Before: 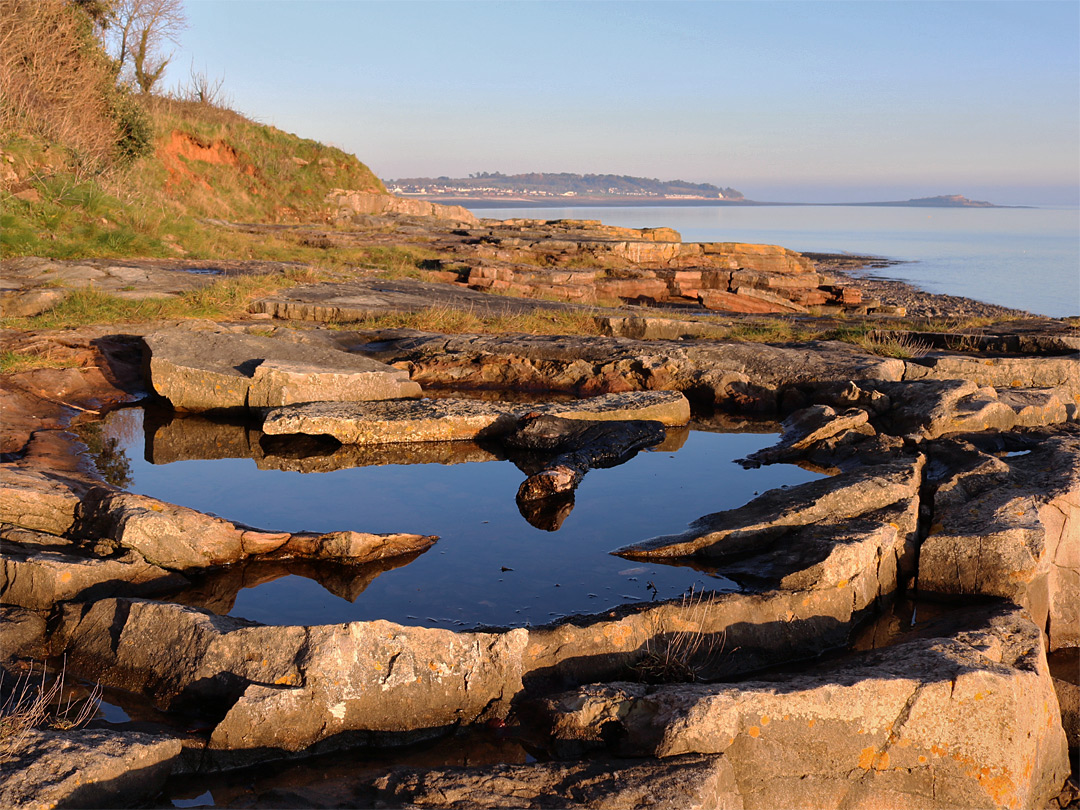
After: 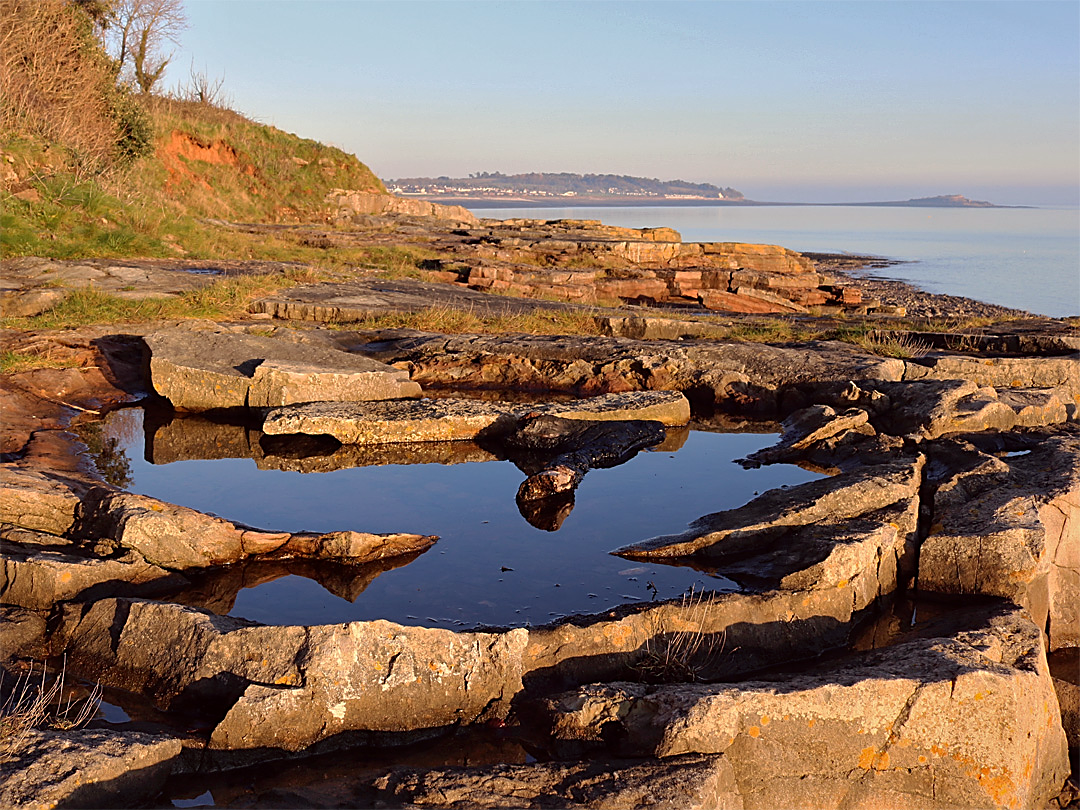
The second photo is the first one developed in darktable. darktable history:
sharpen: on, module defaults
color correction: highlights a* -0.873, highlights b* 4.59, shadows a* 3.59
